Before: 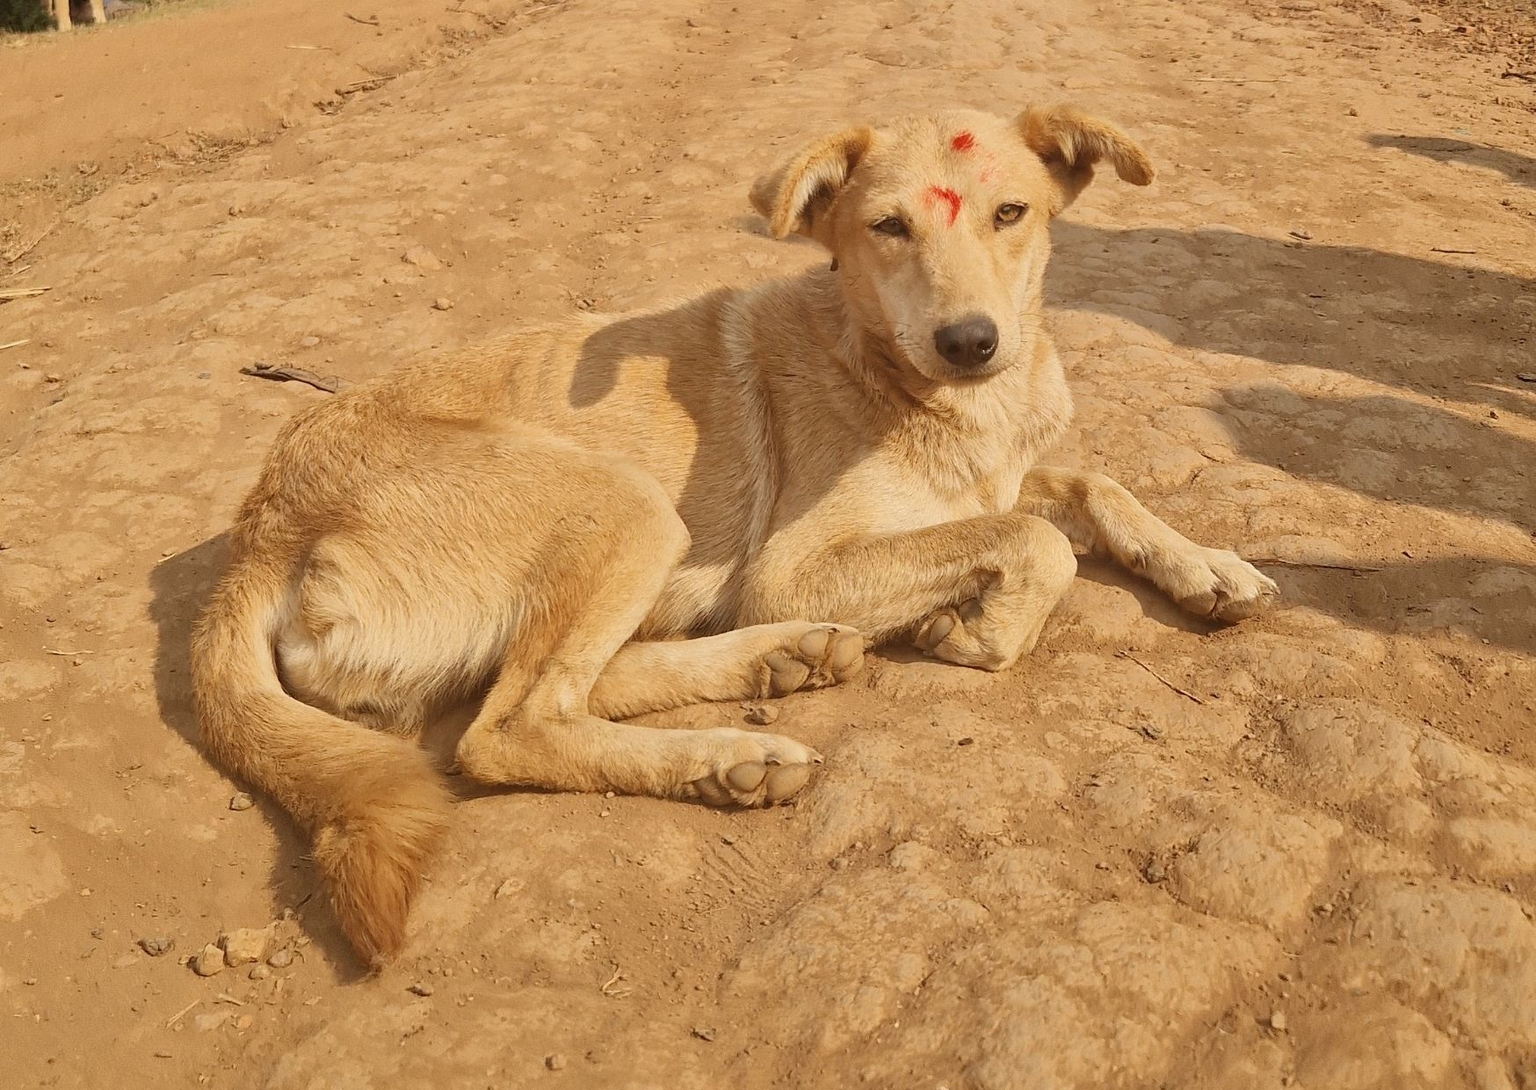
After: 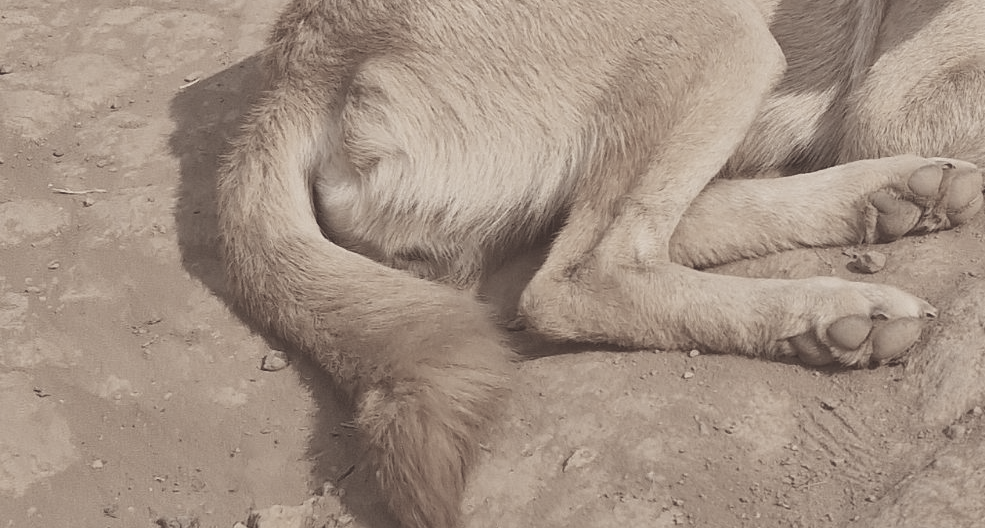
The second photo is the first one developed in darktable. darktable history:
contrast brightness saturation: contrast 0.04, saturation 0.07
exposure: black level correction -0.014, exposure -0.193 EV, compensate highlight preservation false
color correction: saturation 0.2
rgb levels: mode RGB, independent channels, levels [[0, 0.474, 1], [0, 0.5, 1], [0, 0.5, 1]]
velvia: on, module defaults
crop: top 44.483%, right 43.593%, bottom 12.892%
